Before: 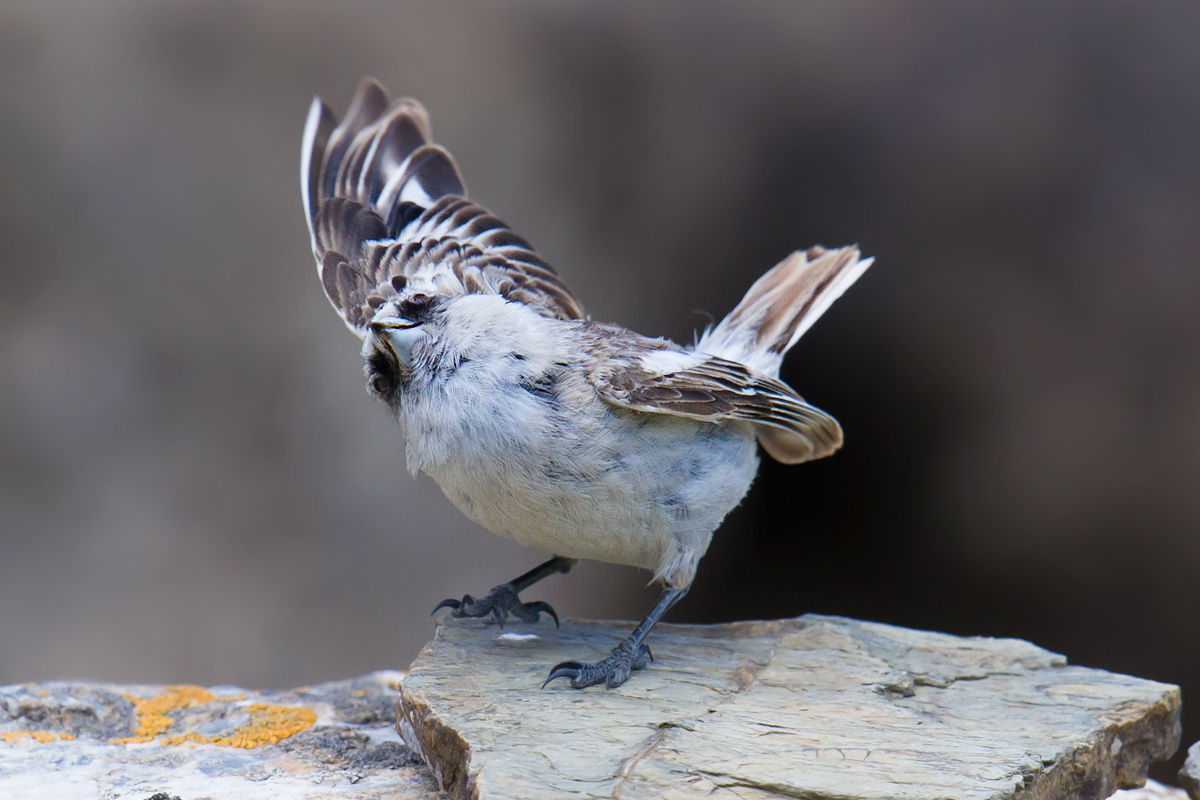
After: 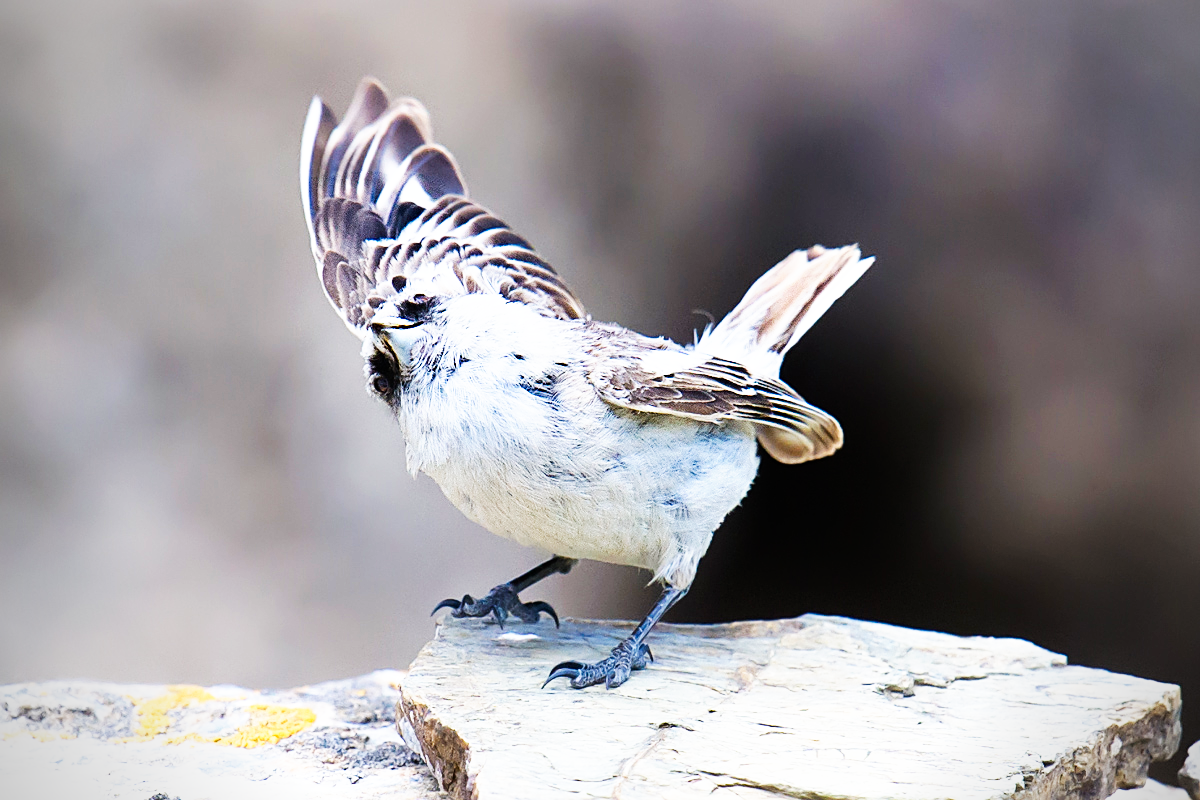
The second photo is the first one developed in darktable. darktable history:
exposure: exposure 0.29 EV, compensate highlight preservation false
vignetting: unbound false
base curve: curves: ch0 [(0, 0) (0.007, 0.004) (0.027, 0.03) (0.046, 0.07) (0.207, 0.54) (0.442, 0.872) (0.673, 0.972) (1, 1)], preserve colors none
sharpen: on, module defaults
